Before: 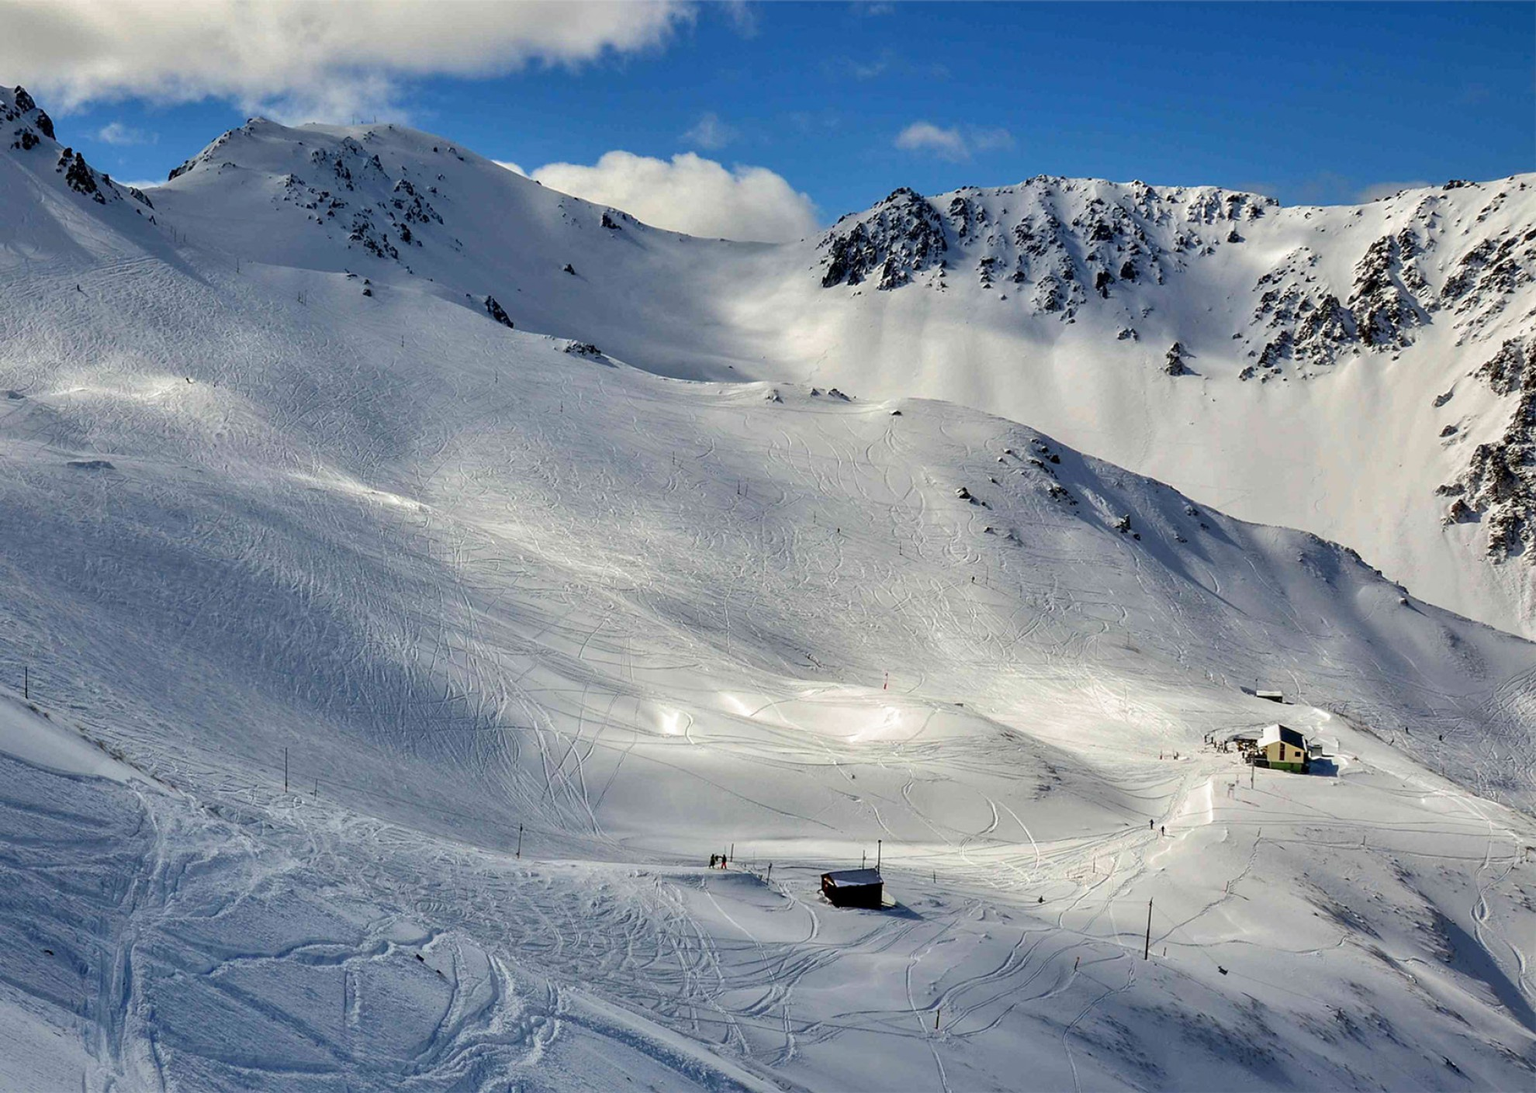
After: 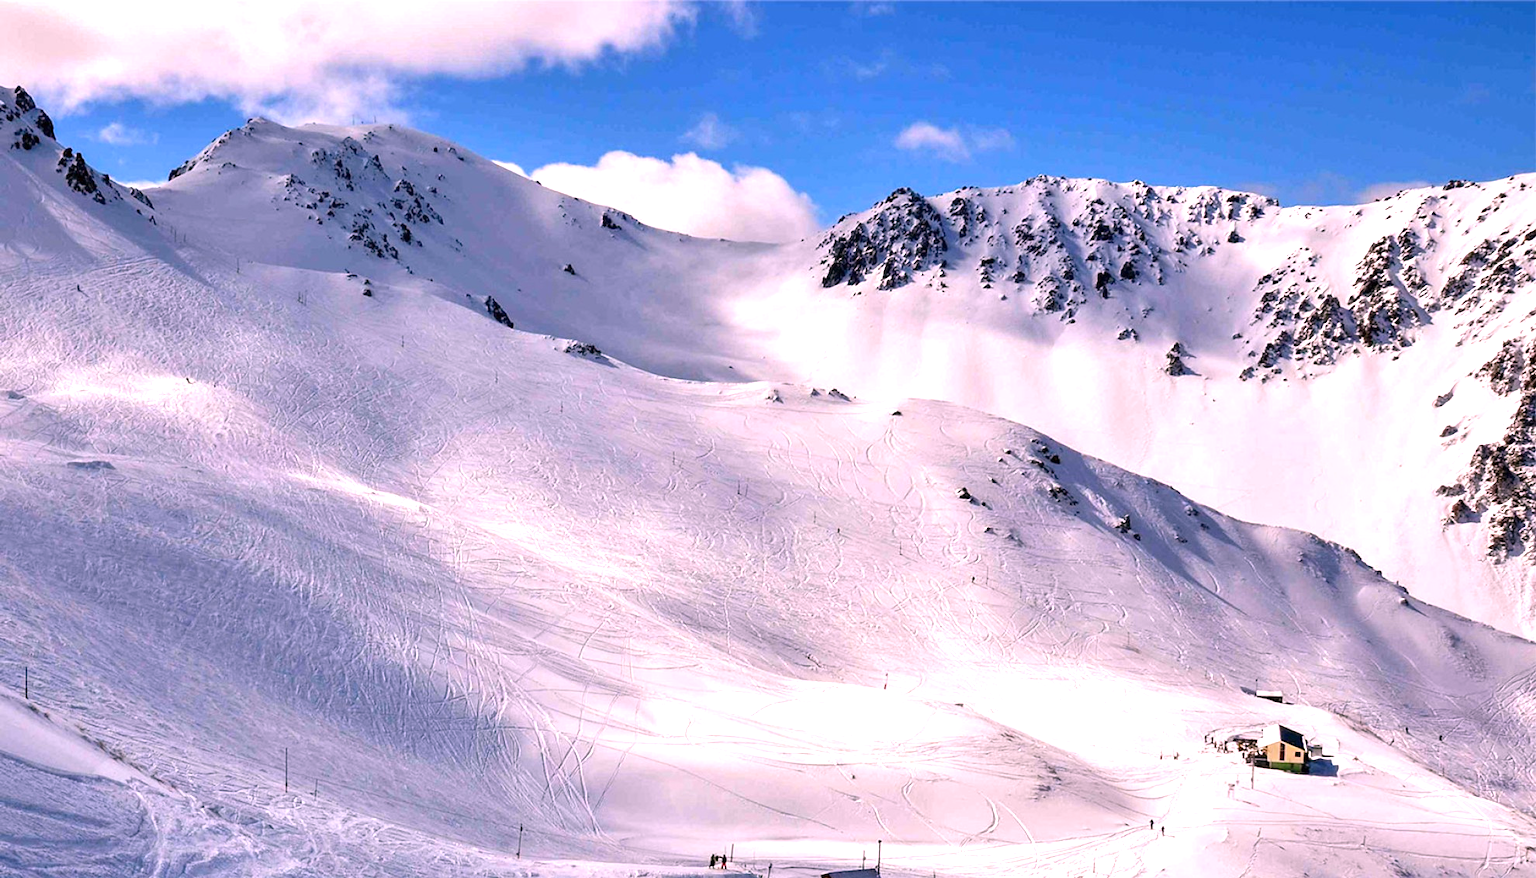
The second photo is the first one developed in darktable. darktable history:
crop: bottom 19.644%
tone equalizer: on, module defaults
white balance: red 1.188, blue 1.11
exposure: exposure 0.74 EV, compensate highlight preservation false
